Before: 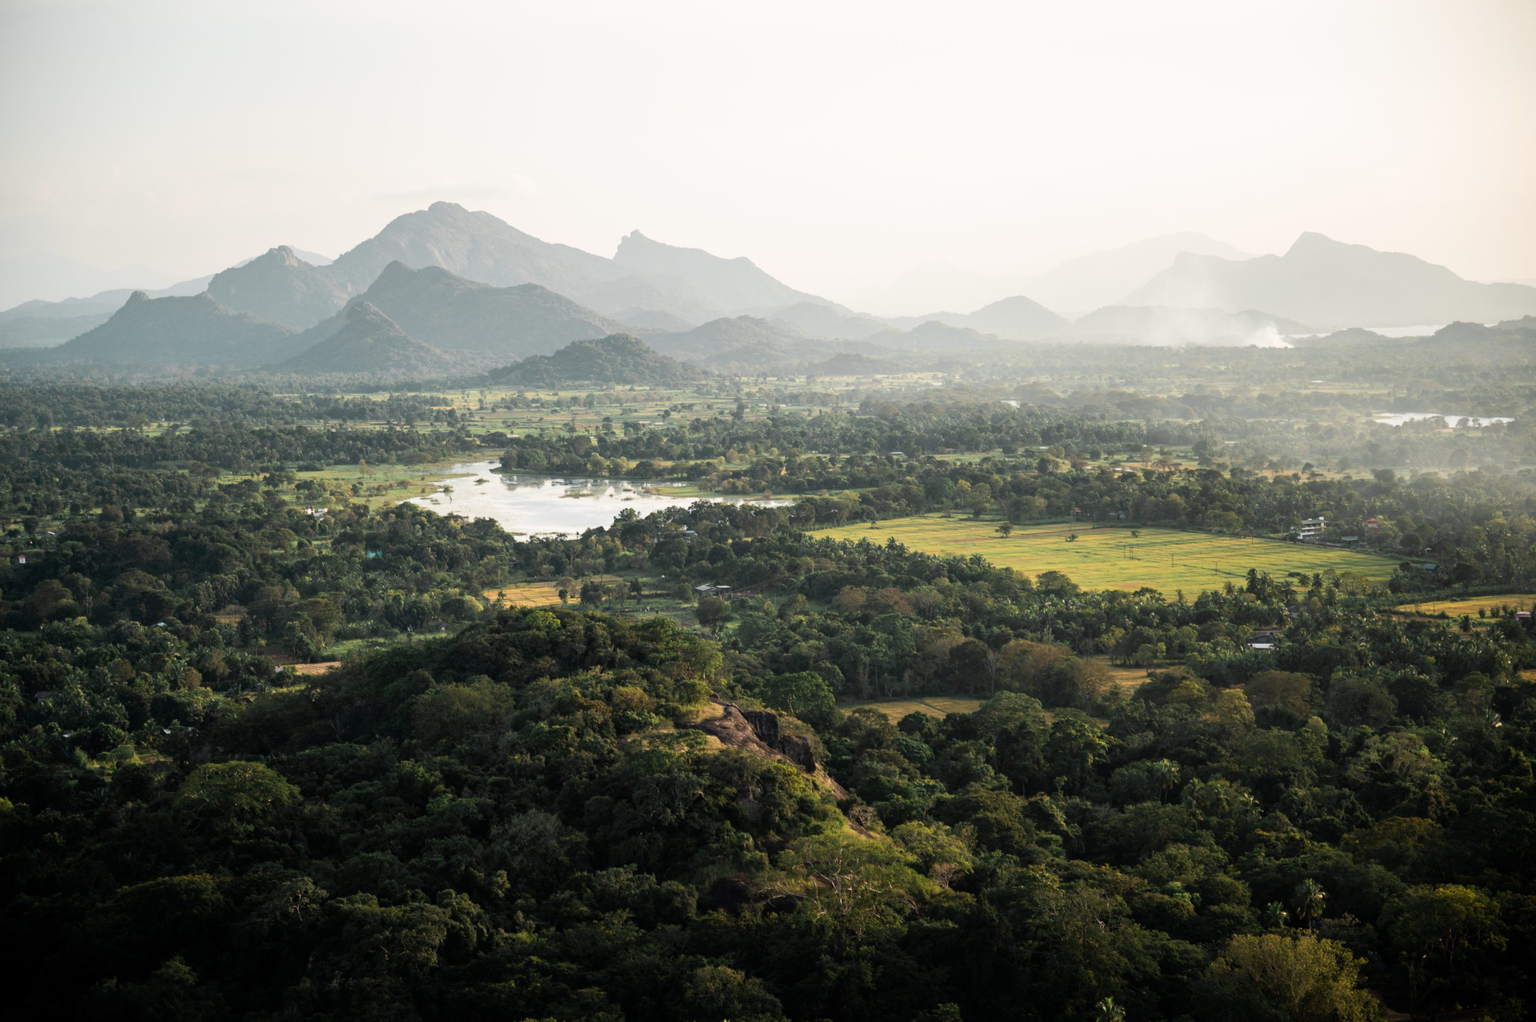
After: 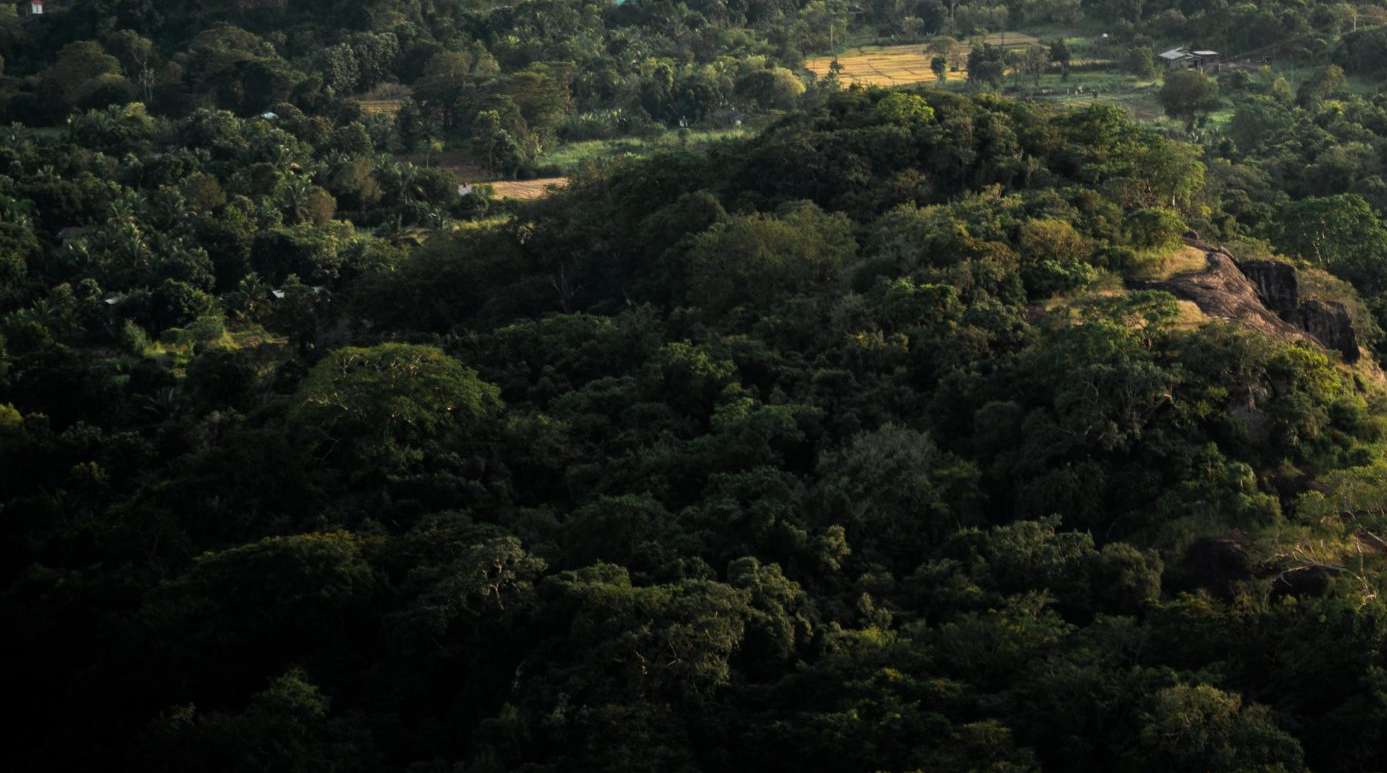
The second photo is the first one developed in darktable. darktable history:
crop and rotate: top 54.37%, right 45.792%, bottom 0.233%
